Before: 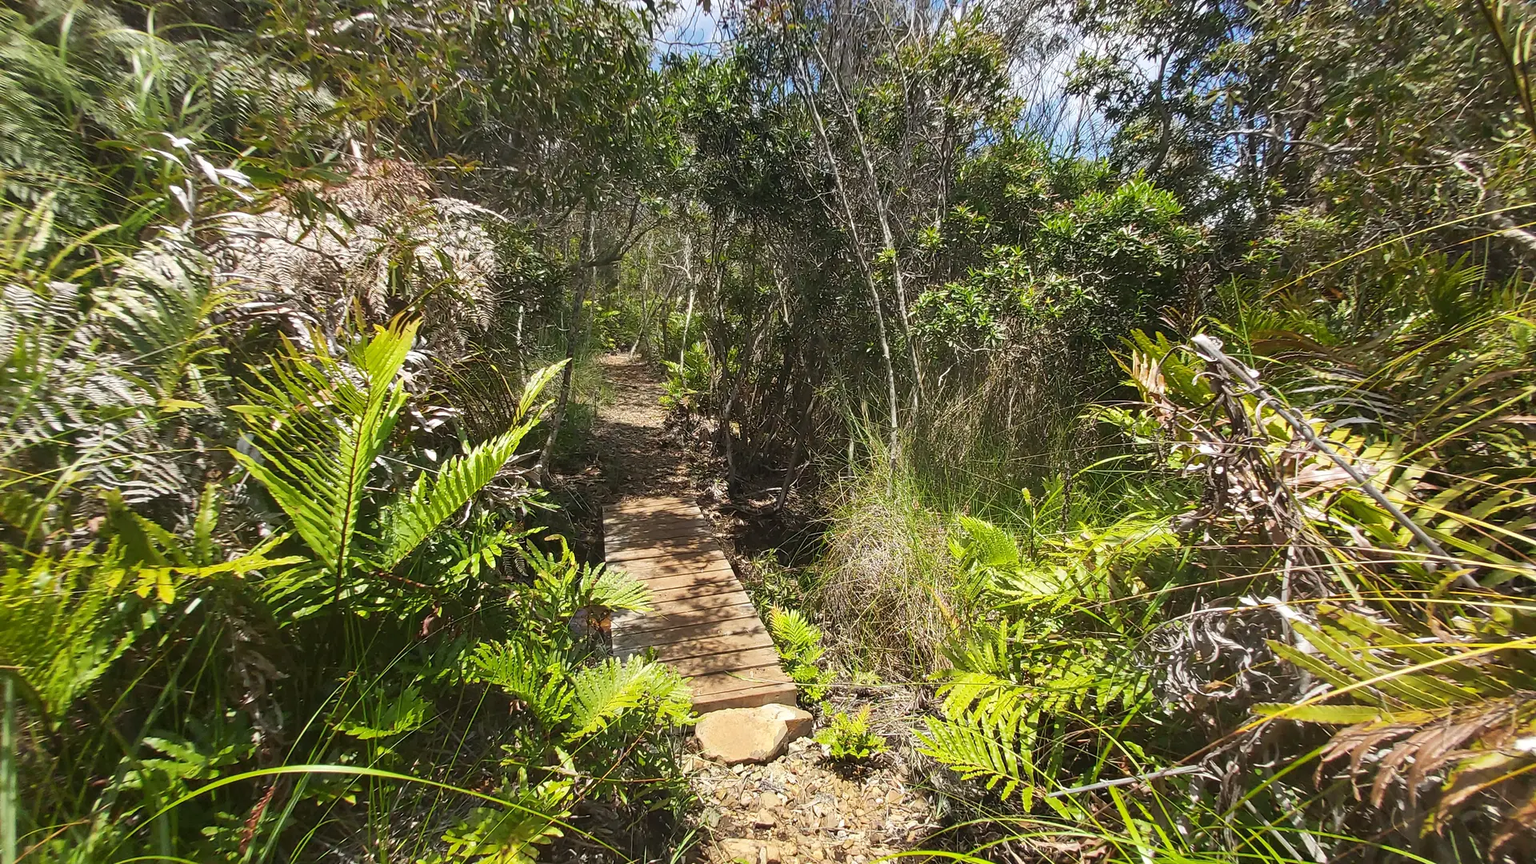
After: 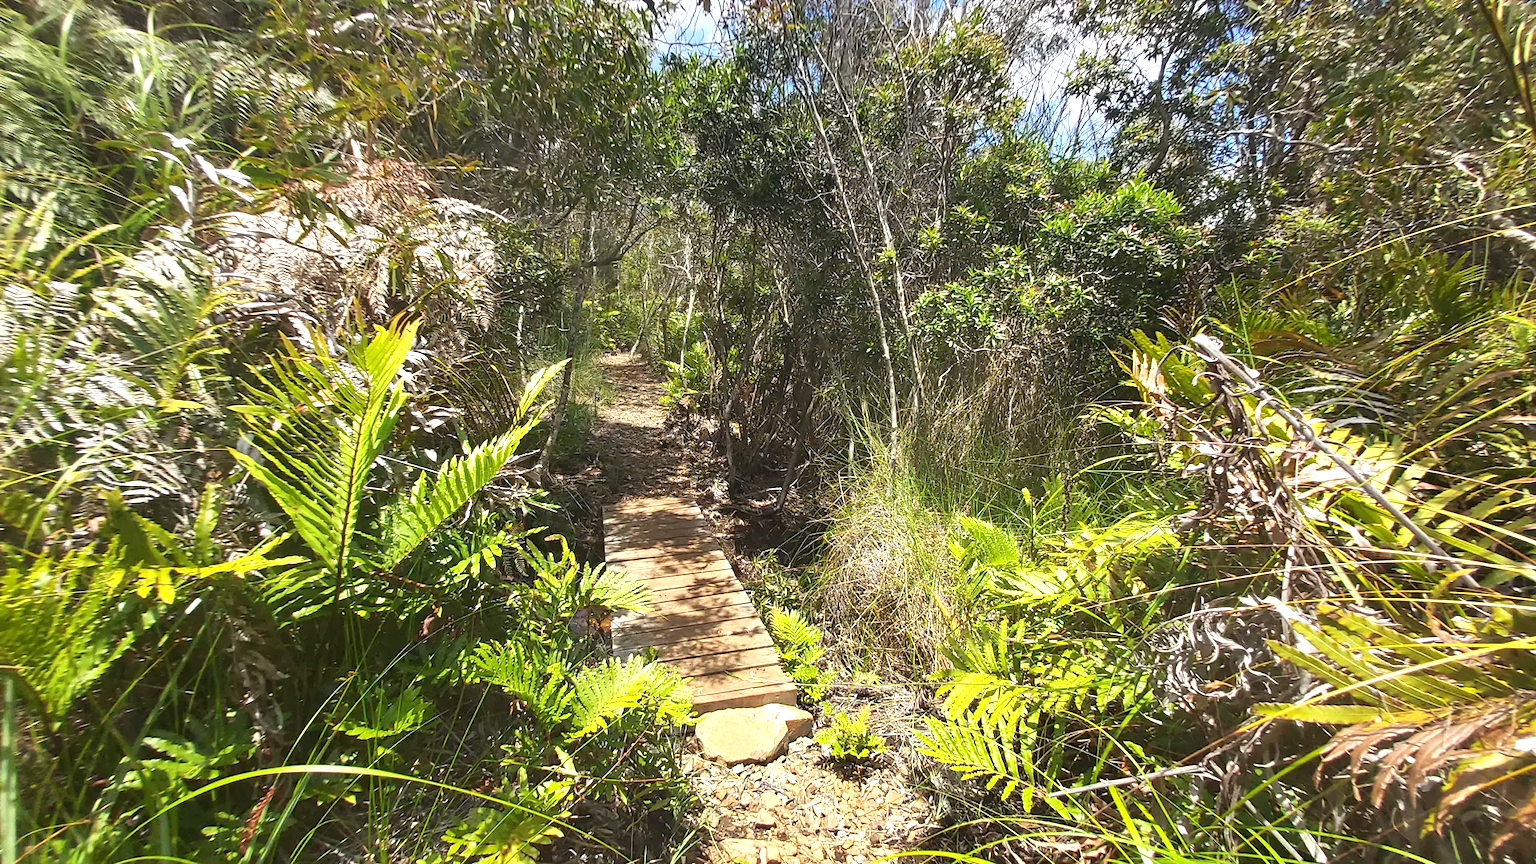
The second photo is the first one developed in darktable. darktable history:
exposure: black level correction 0, exposure 0.592 EV, compensate highlight preservation false
